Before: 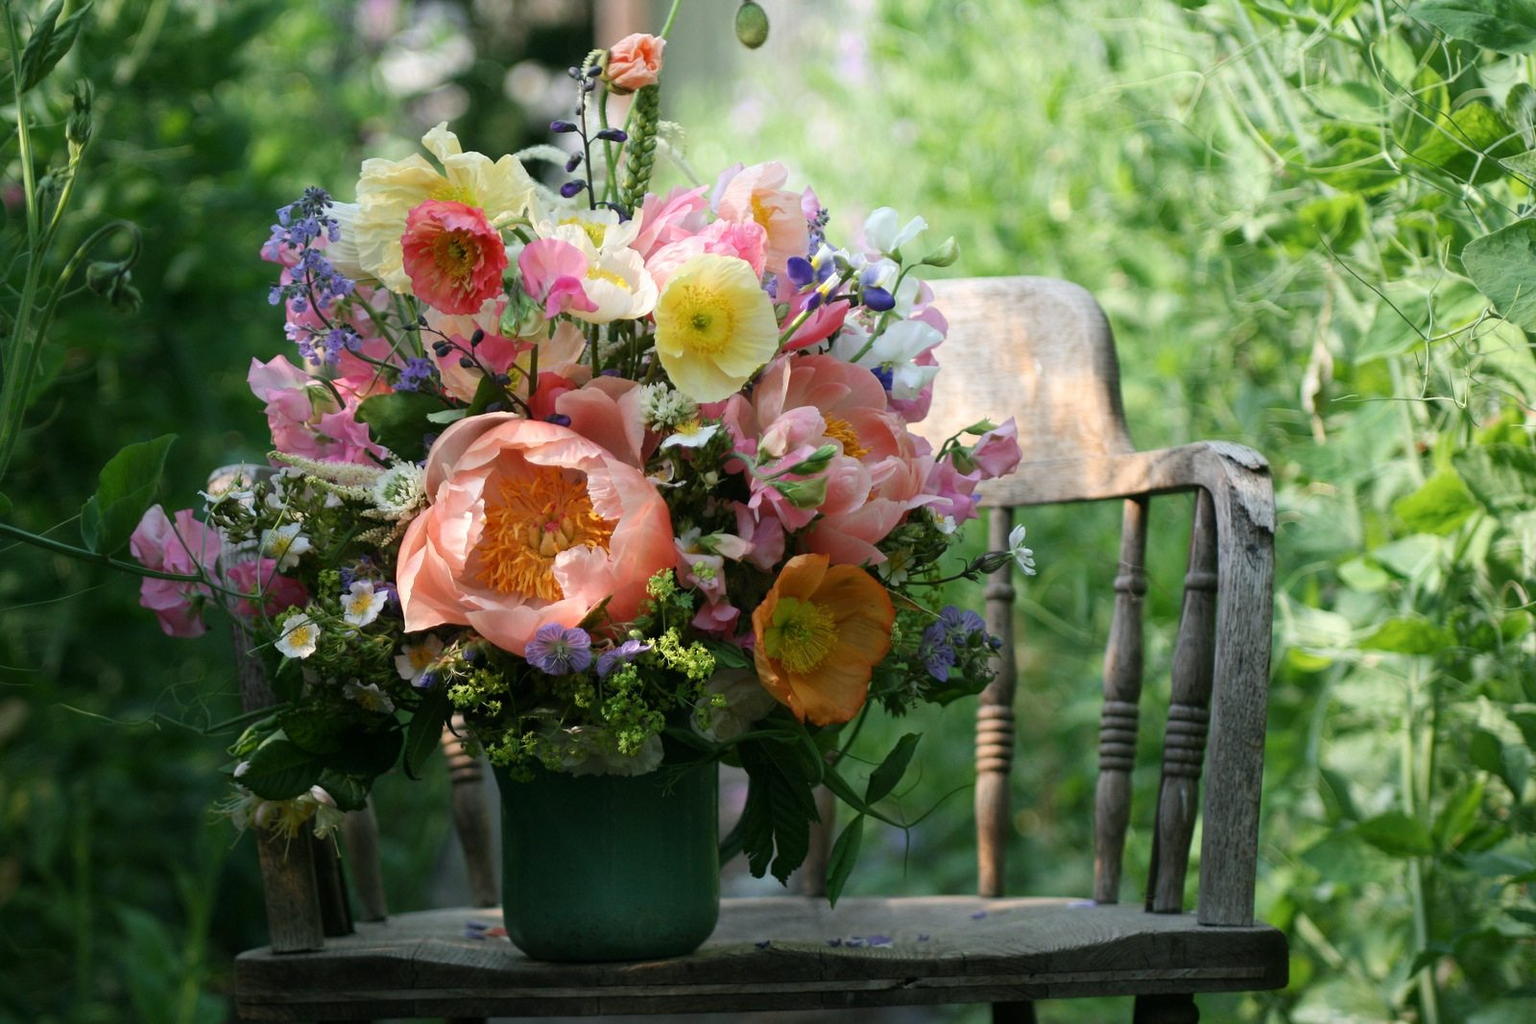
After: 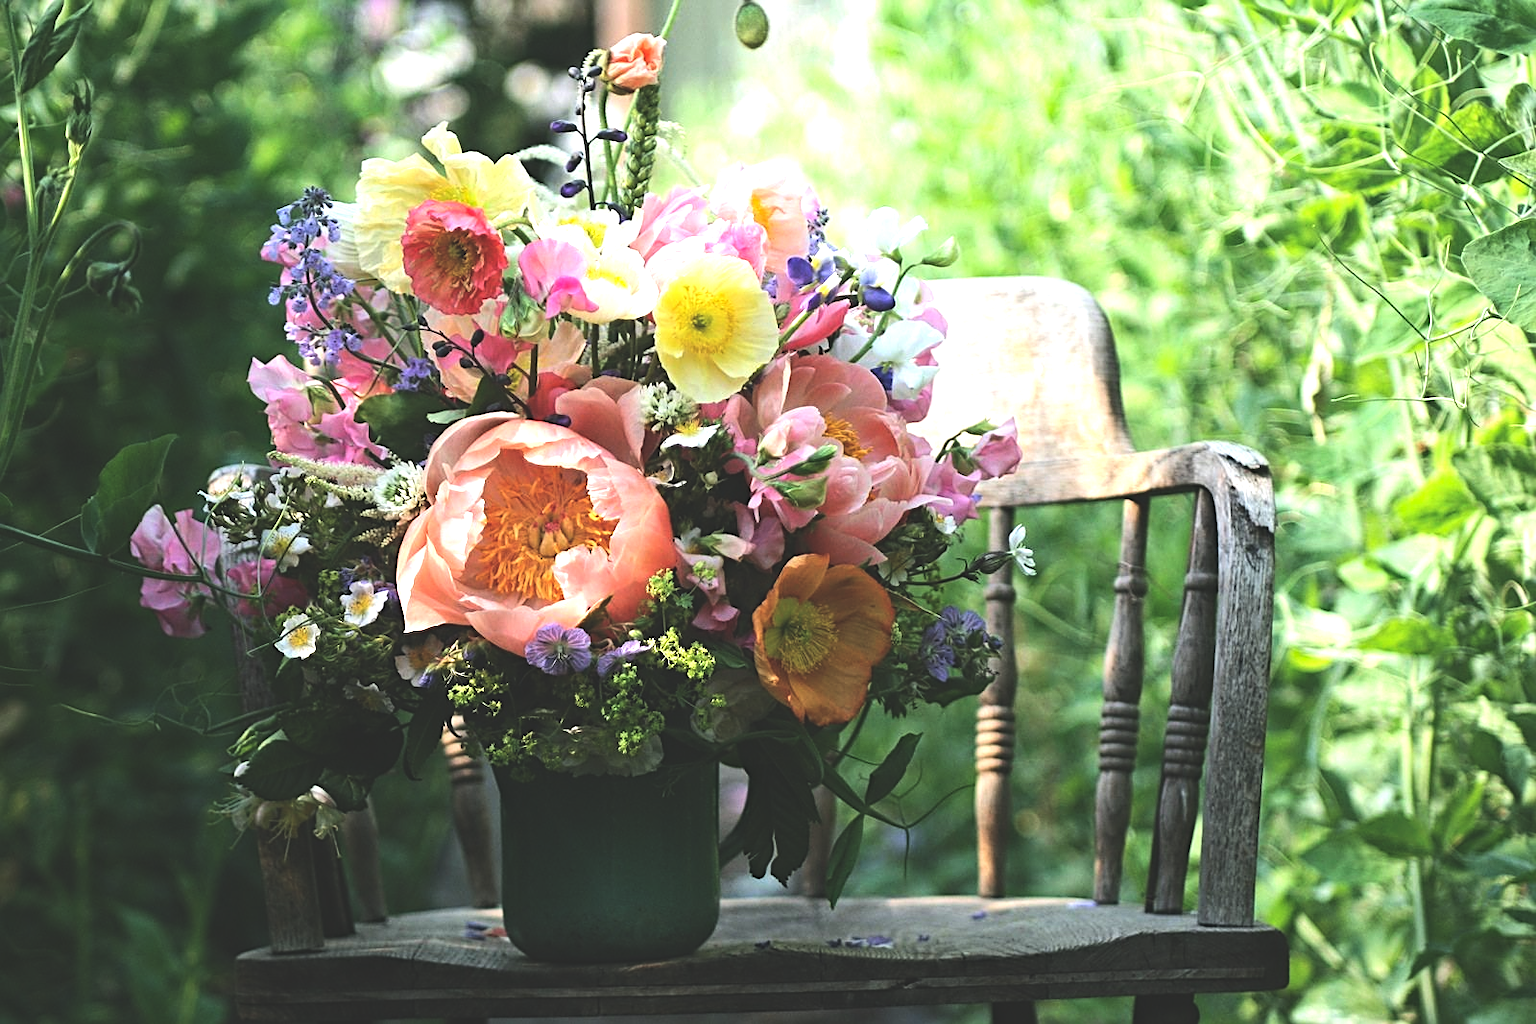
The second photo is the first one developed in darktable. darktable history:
contrast brightness saturation: contrast 0.031, brightness 0.068, saturation 0.128
tone equalizer: -8 EV -1.06 EV, -7 EV -1.02 EV, -6 EV -0.856 EV, -5 EV -0.569 EV, -3 EV 0.584 EV, -2 EV 0.847 EV, -1 EV 0.991 EV, +0 EV 1.08 EV, edges refinement/feathering 500, mask exposure compensation -1.57 EV, preserve details no
sharpen: amount 0.491
haze removal: compatibility mode true, adaptive false
exposure: black level correction -0.03, compensate highlight preservation false
